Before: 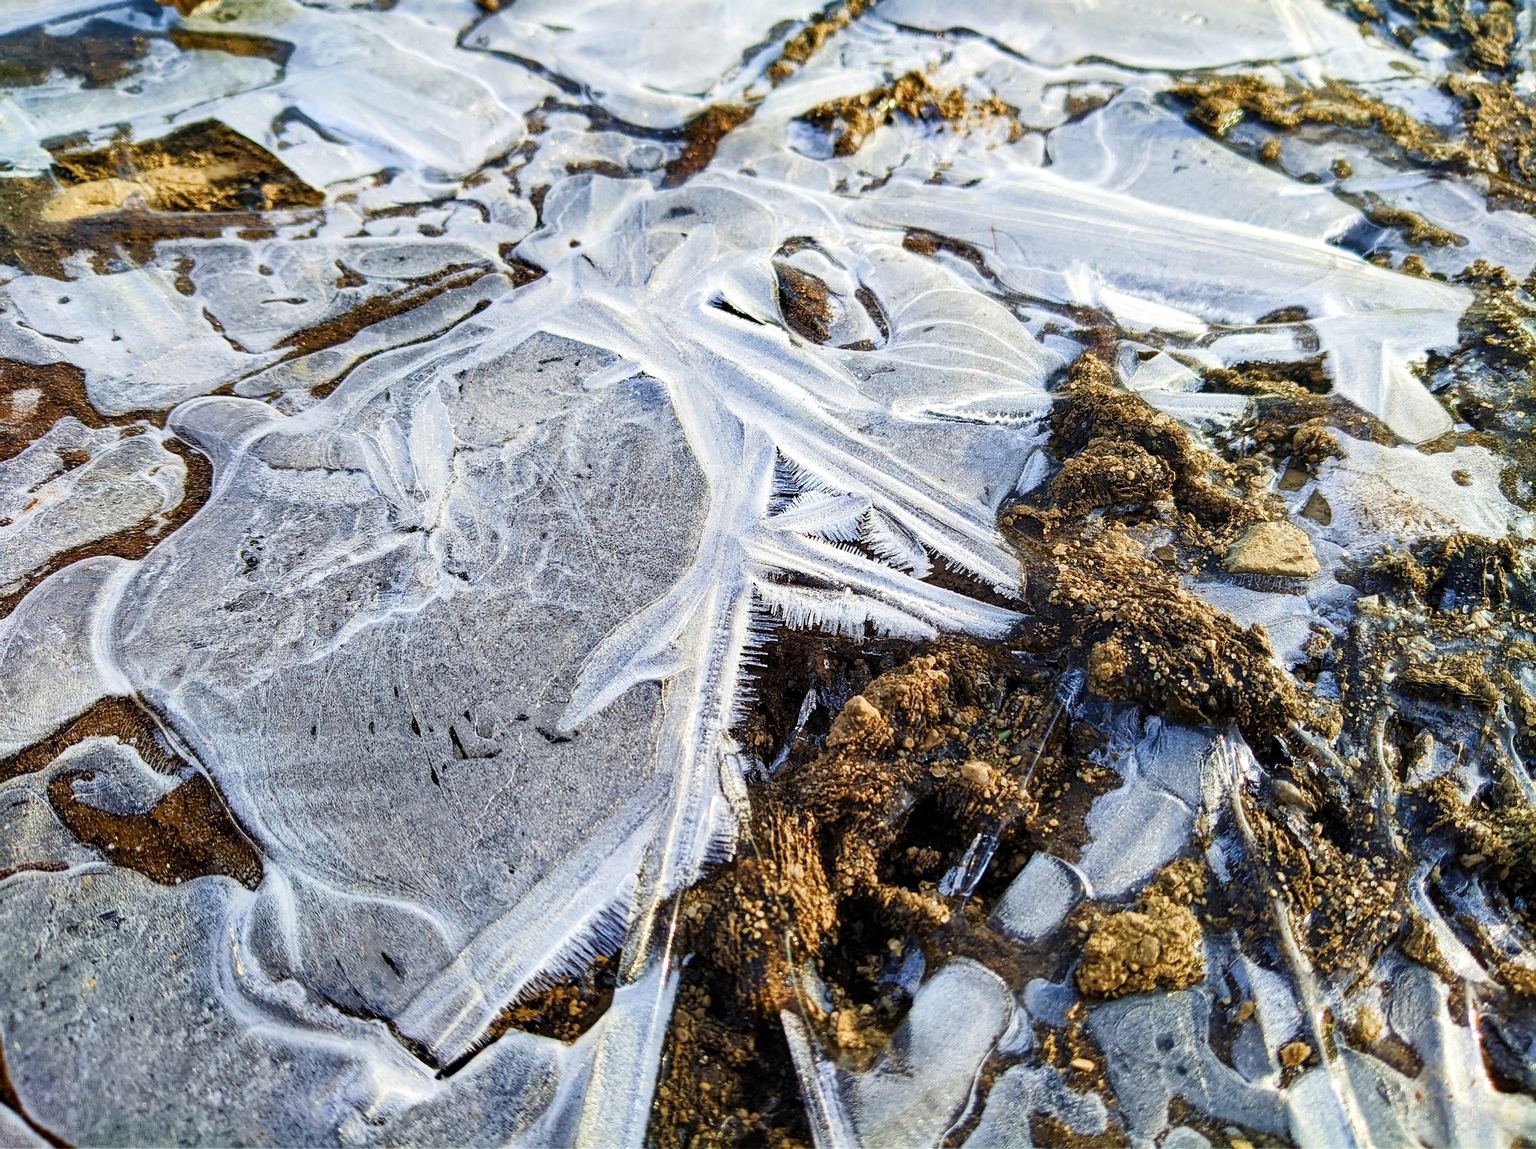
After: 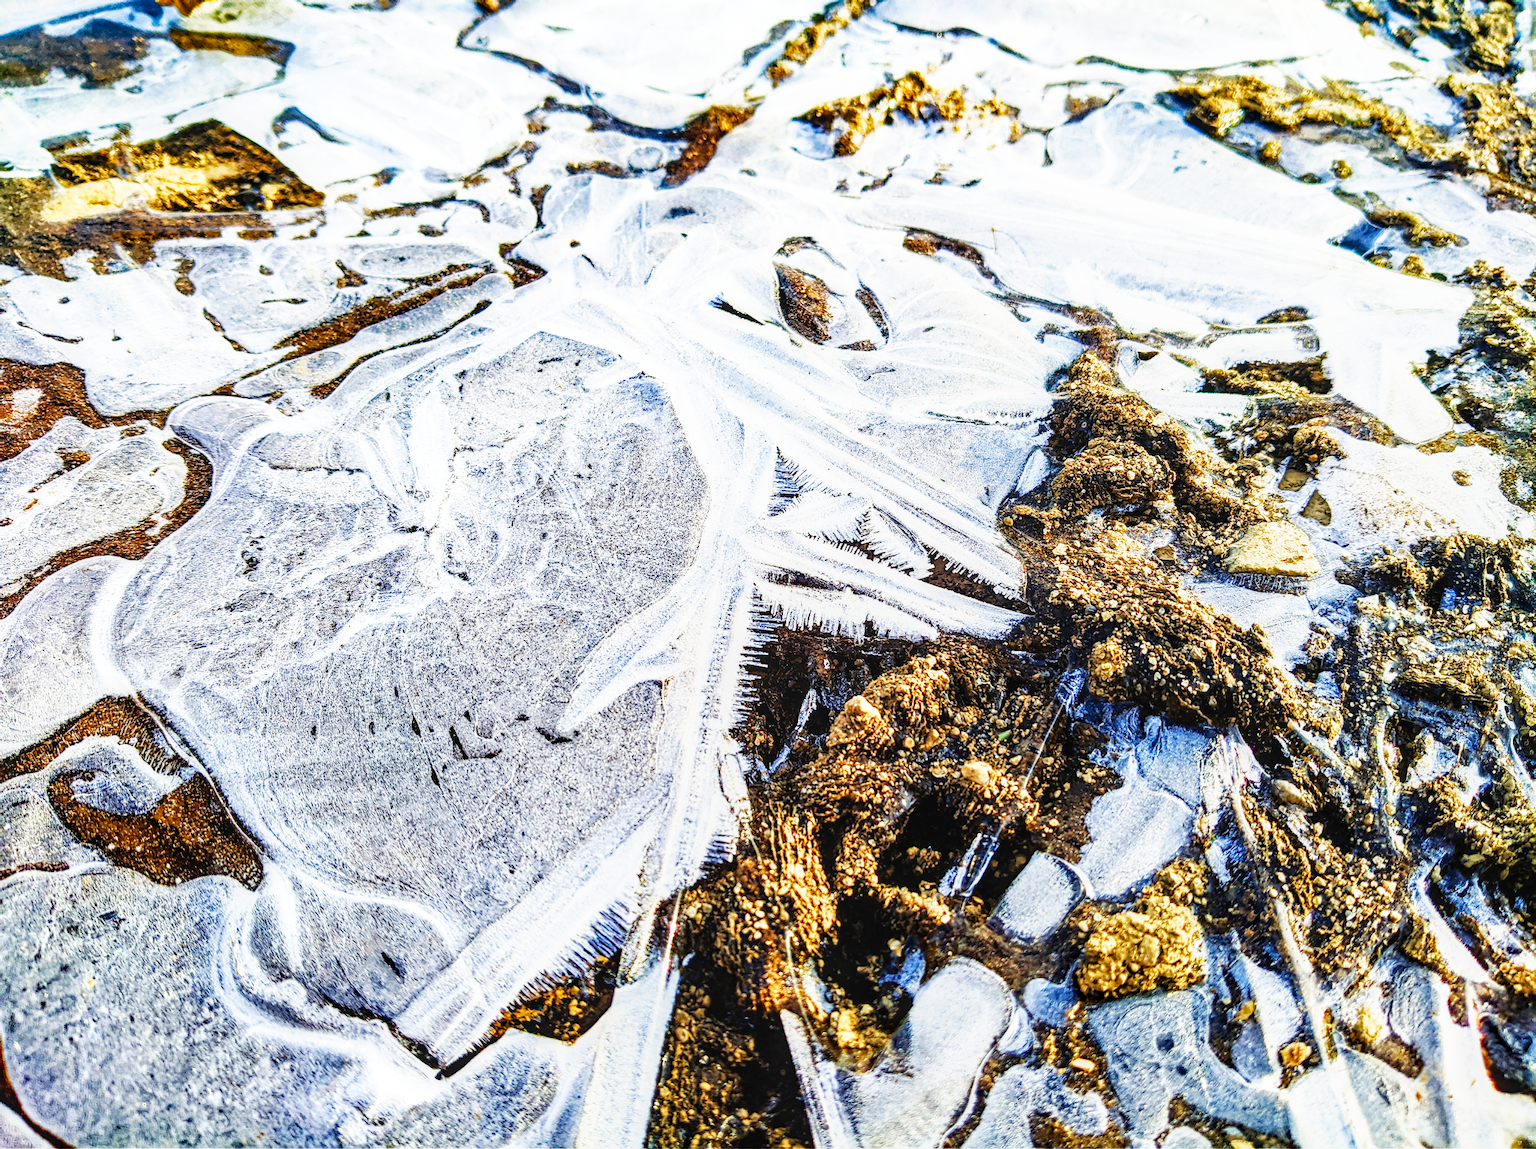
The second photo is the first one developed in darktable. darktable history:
base curve: curves: ch0 [(0, 0) (0.007, 0.004) (0.027, 0.03) (0.046, 0.07) (0.207, 0.54) (0.442, 0.872) (0.673, 0.972) (1, 1)], preserve colors none
haze removal: compatibility mode true, adaptive false
local contrast: on, module defaults
